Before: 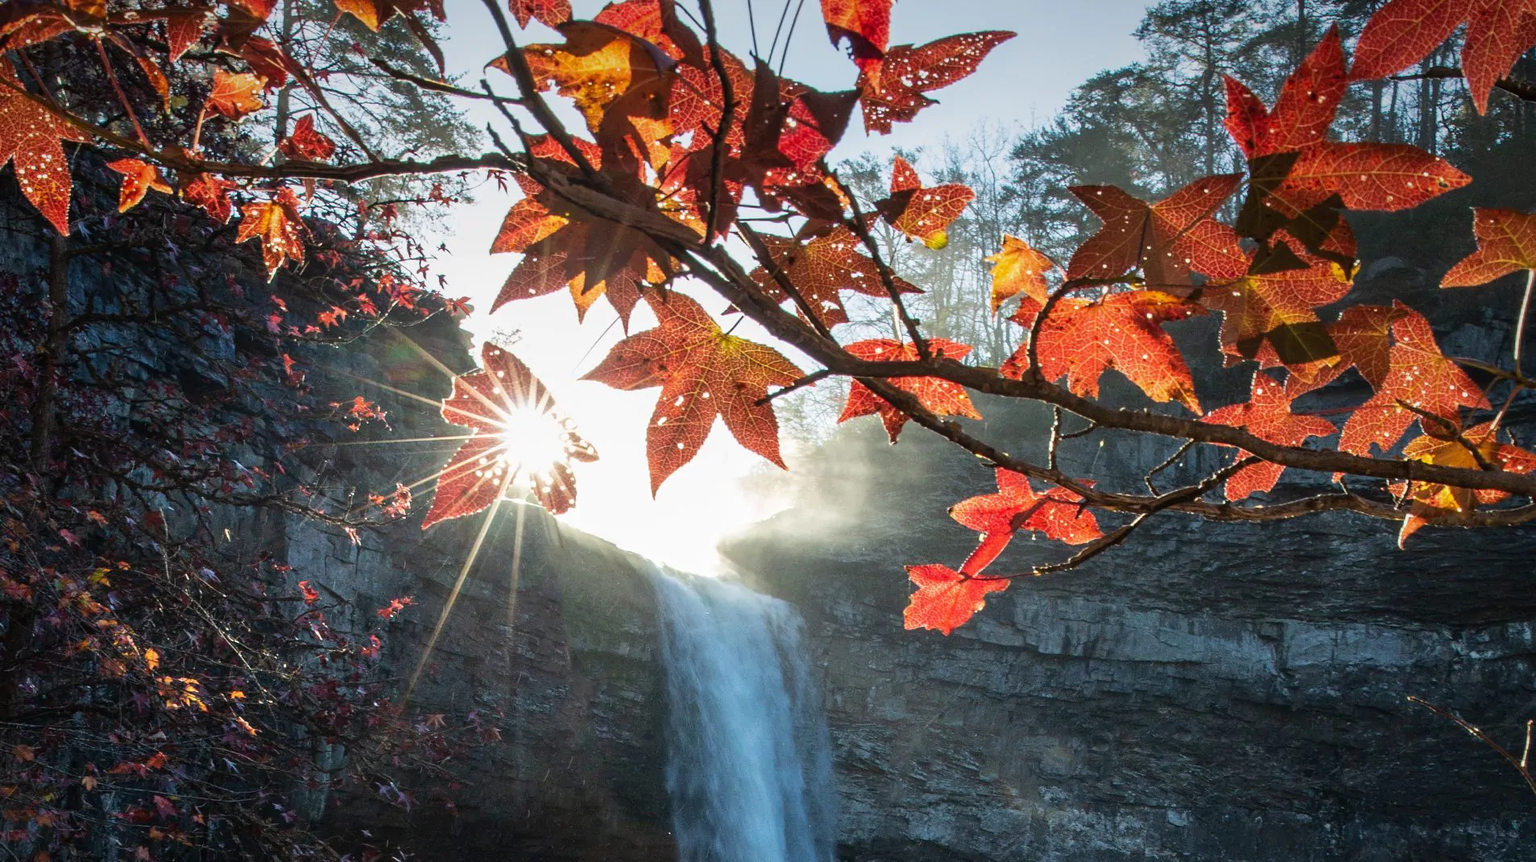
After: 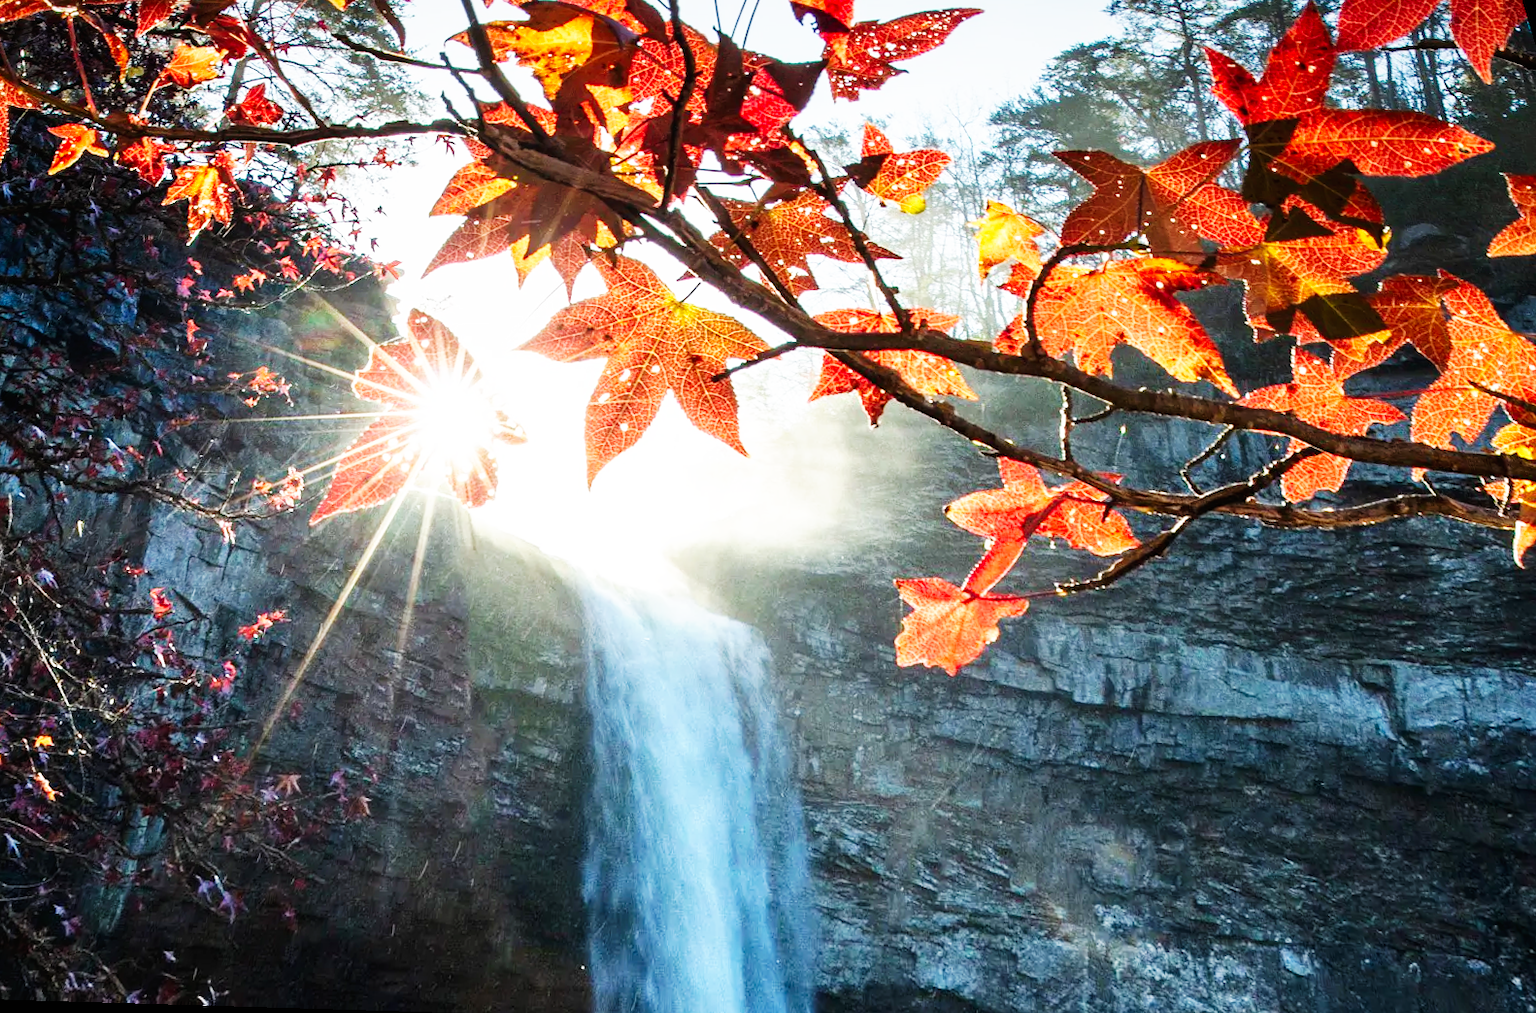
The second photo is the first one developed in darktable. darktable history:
rotate and perspective: rotation 0.72°, lens shift (vertical) -0.352, lens shift (horizontal) -0.051, crop left 0.152, crop right 0.859, crop top 0.019, crop bottom 0.964
base curve: curves: ch0 [(0, 0) (0.007, 0.004) (0.027, 0.03) (0.046, 0.07) (0.207, 0.54) (0.442, 0.872) (0.673, 0.972) (1, 1)], preserve colors none
